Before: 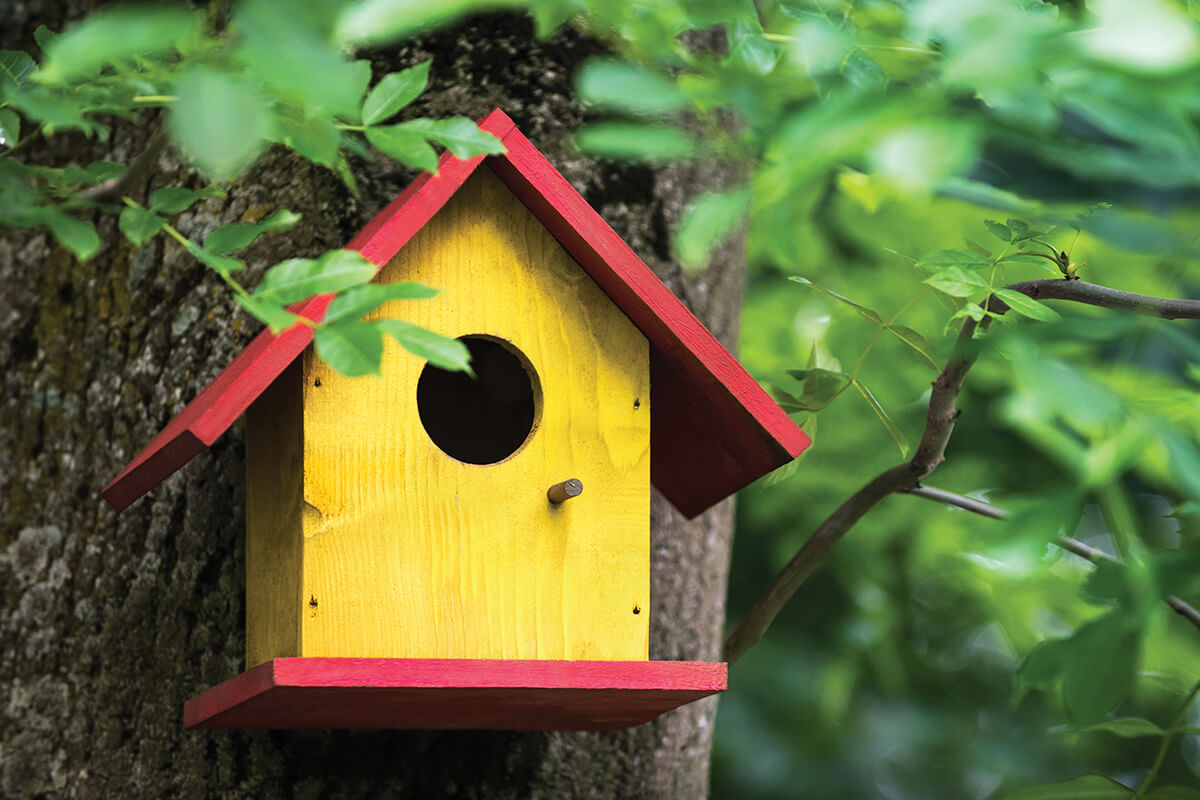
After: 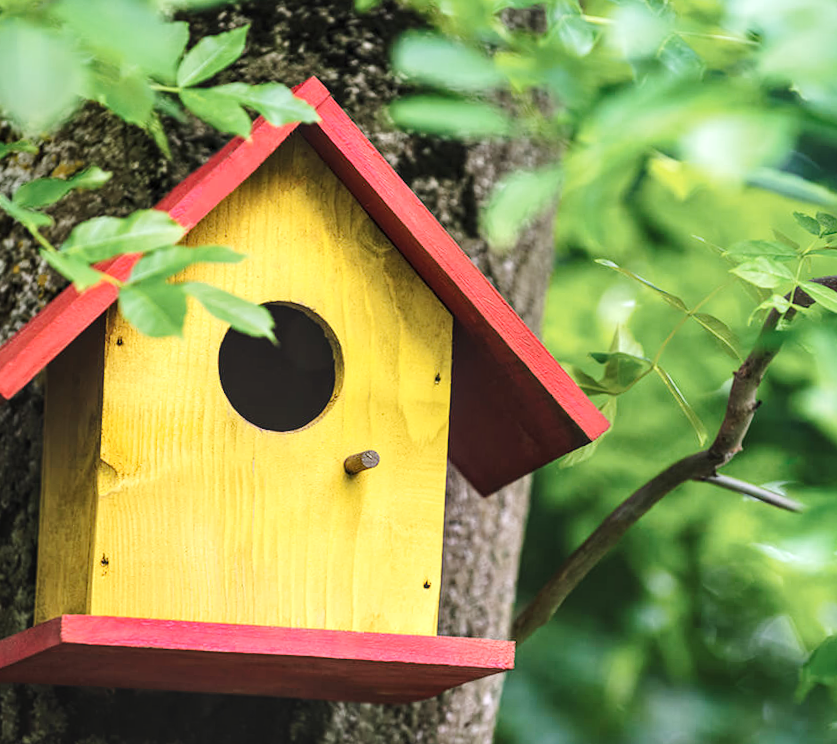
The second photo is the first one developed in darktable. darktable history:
exposure: black level correction 0, exposure 0.7 EV, compensate highlight preservation false
crop and rotate: angle -2.85°, left 14.153%, top 0.019%, right 10.943%, bottom 0.091%
local contrast: on, module defaults
tone curve: curves: ch0 [(0, 0.018) (0.036, 0.038) (0.15, 0.131) (0.27, 0.247) (0.528, 0.554) (0.761, 0.761) (1, 0.919)]; ch1 [(0, 0) (0.179, 0.173) (0.322, 0.32) (0.429, 0.431) (0.502, 0.5) (0.519, 0.522) (0.562, 0.588) (0.625, 0.67) (0.711, 0.745) (1, 1)]; ch2 [(0, 0) (0.29, 0.295) (0.404, 0.436) (0.497, 0.499) (0.521, 0.523) (0.561, 0.605) (0.657, 0.655) (0.712, 0.764) (1, 1)], preserve colors none
